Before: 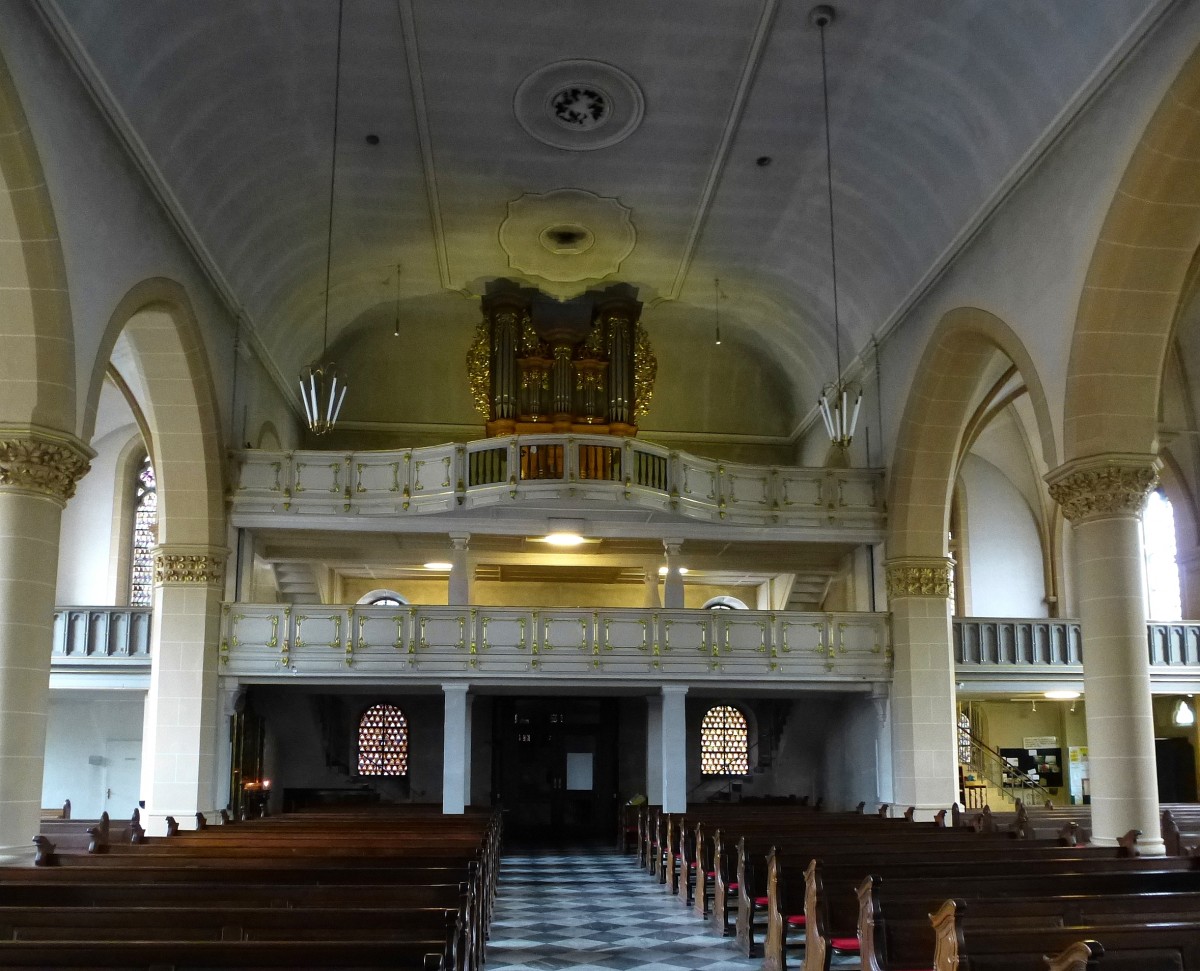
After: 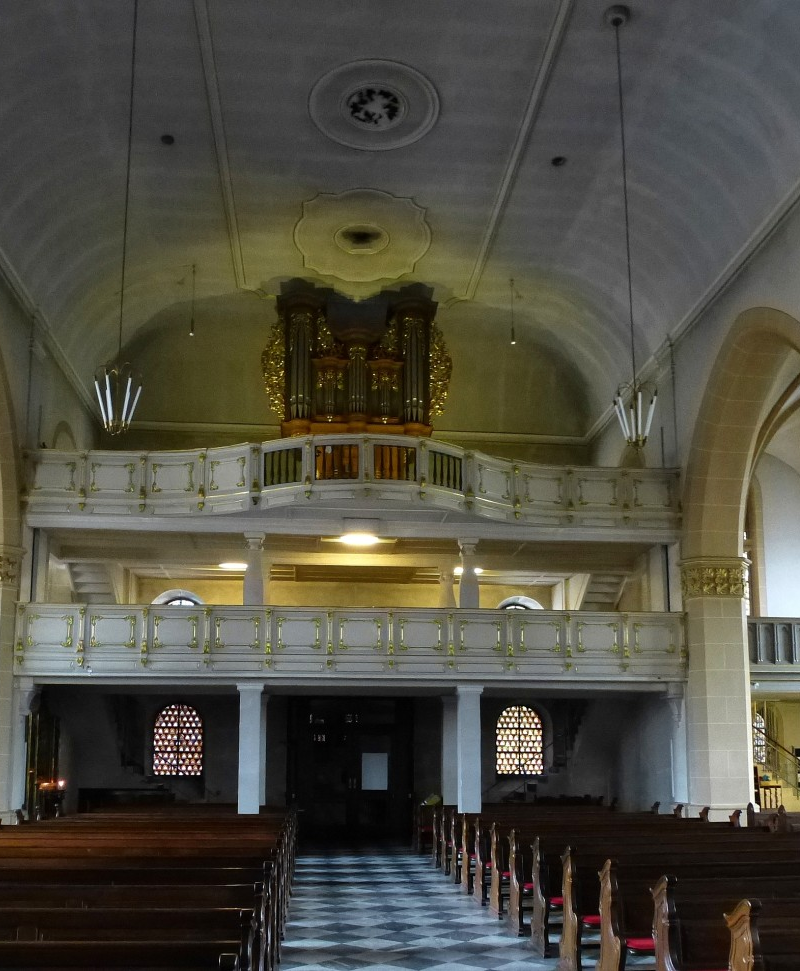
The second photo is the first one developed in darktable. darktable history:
crop: left 17.148%, right 16.121%
